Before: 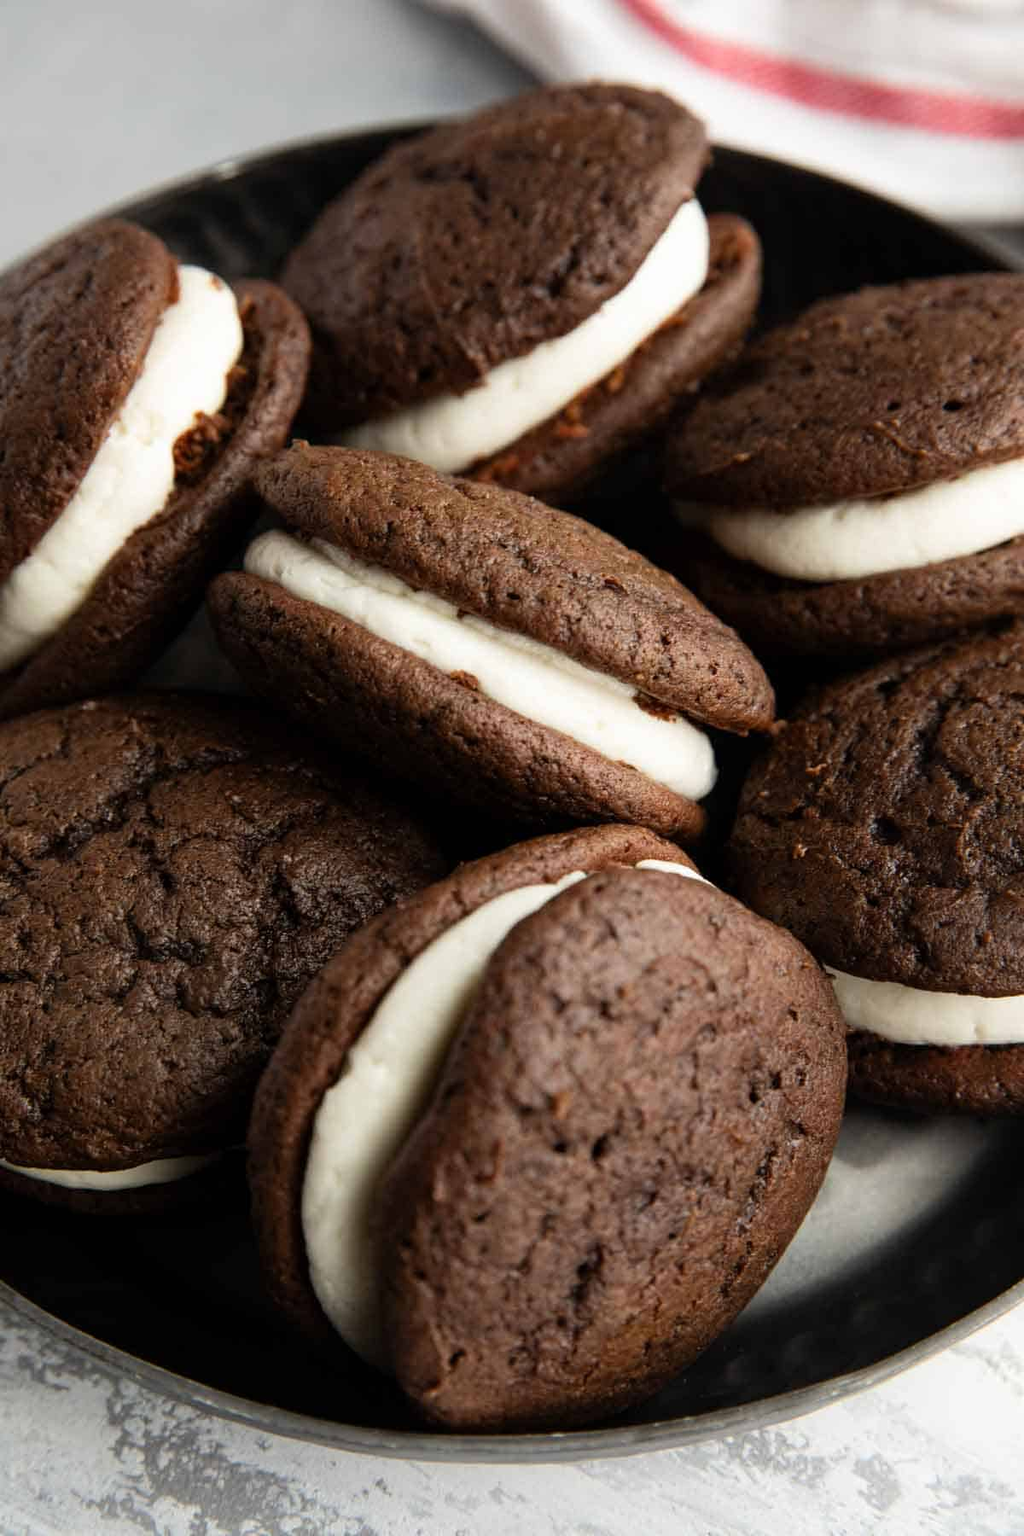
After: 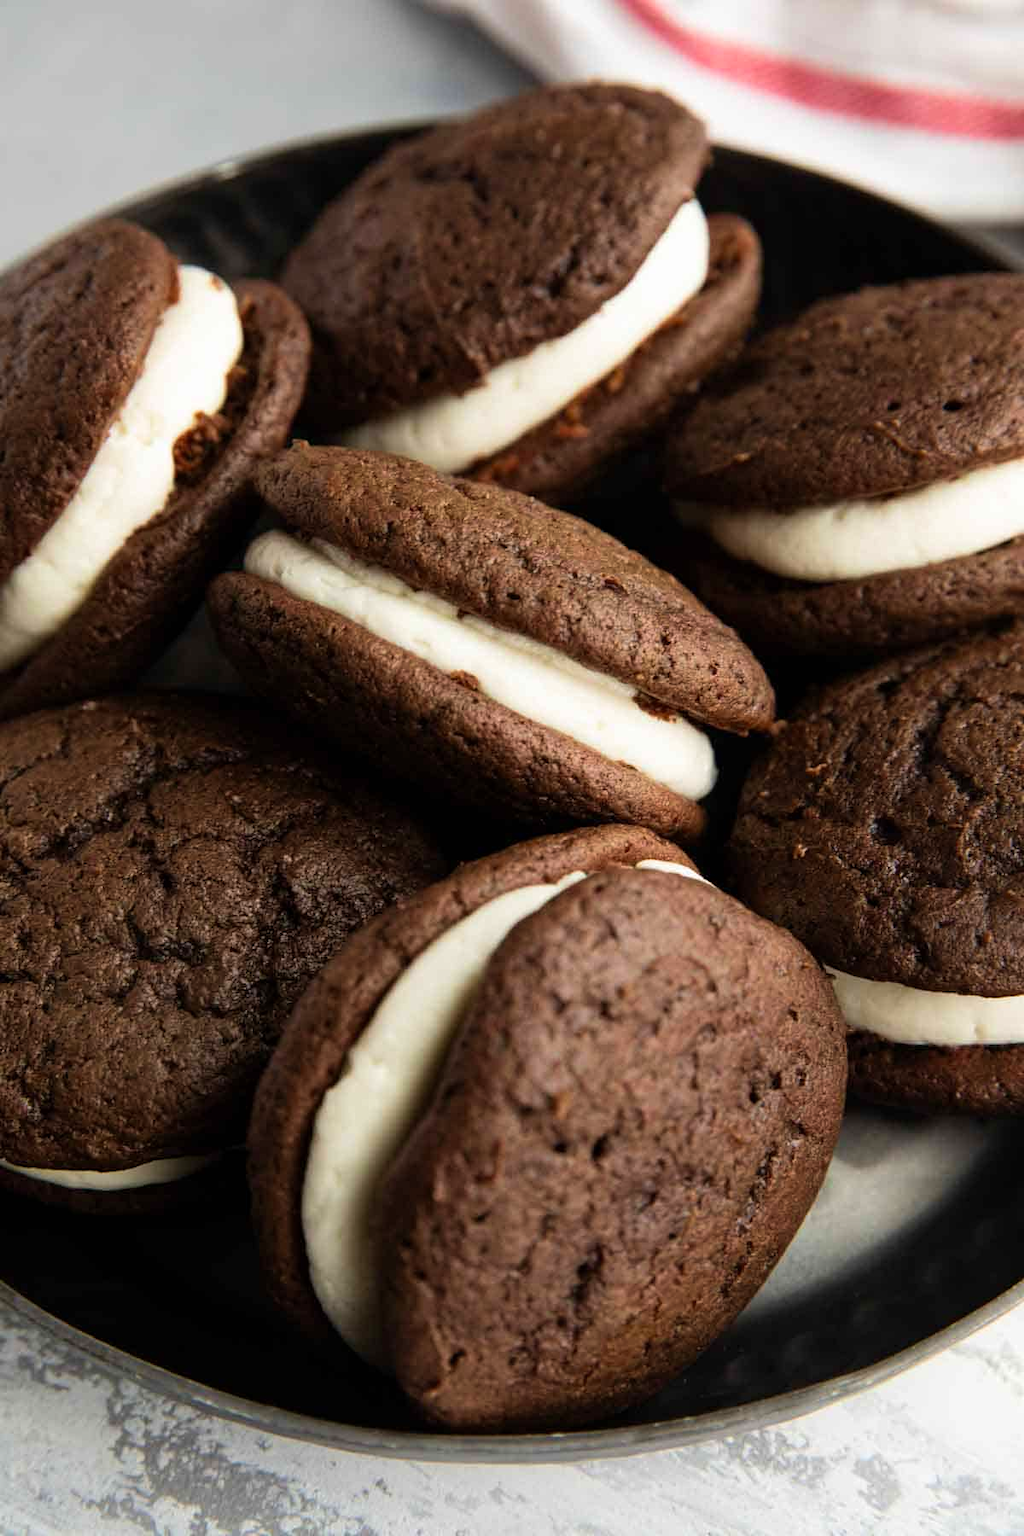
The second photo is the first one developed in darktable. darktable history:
velvia: strength 30.01%
